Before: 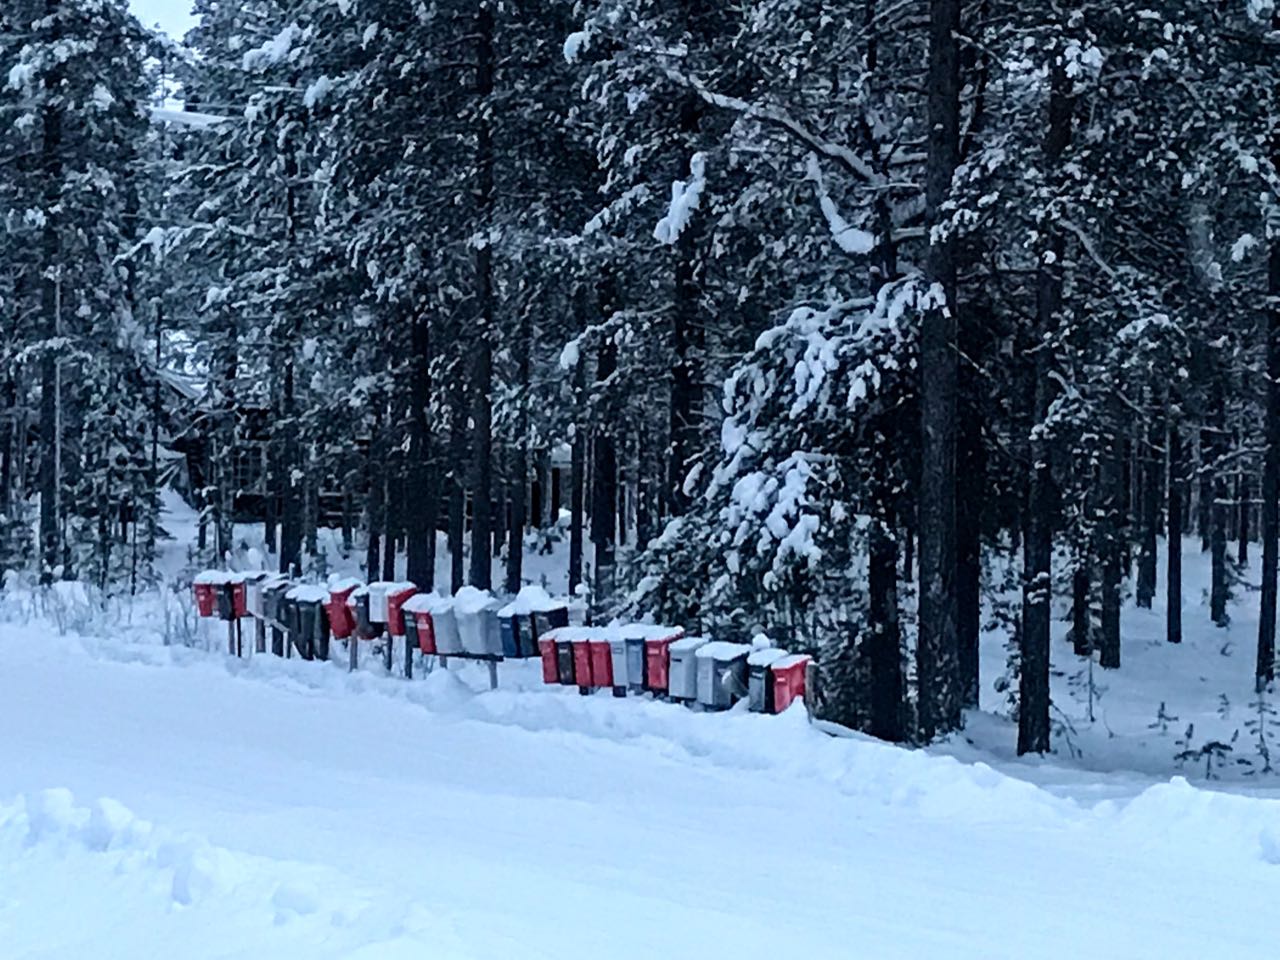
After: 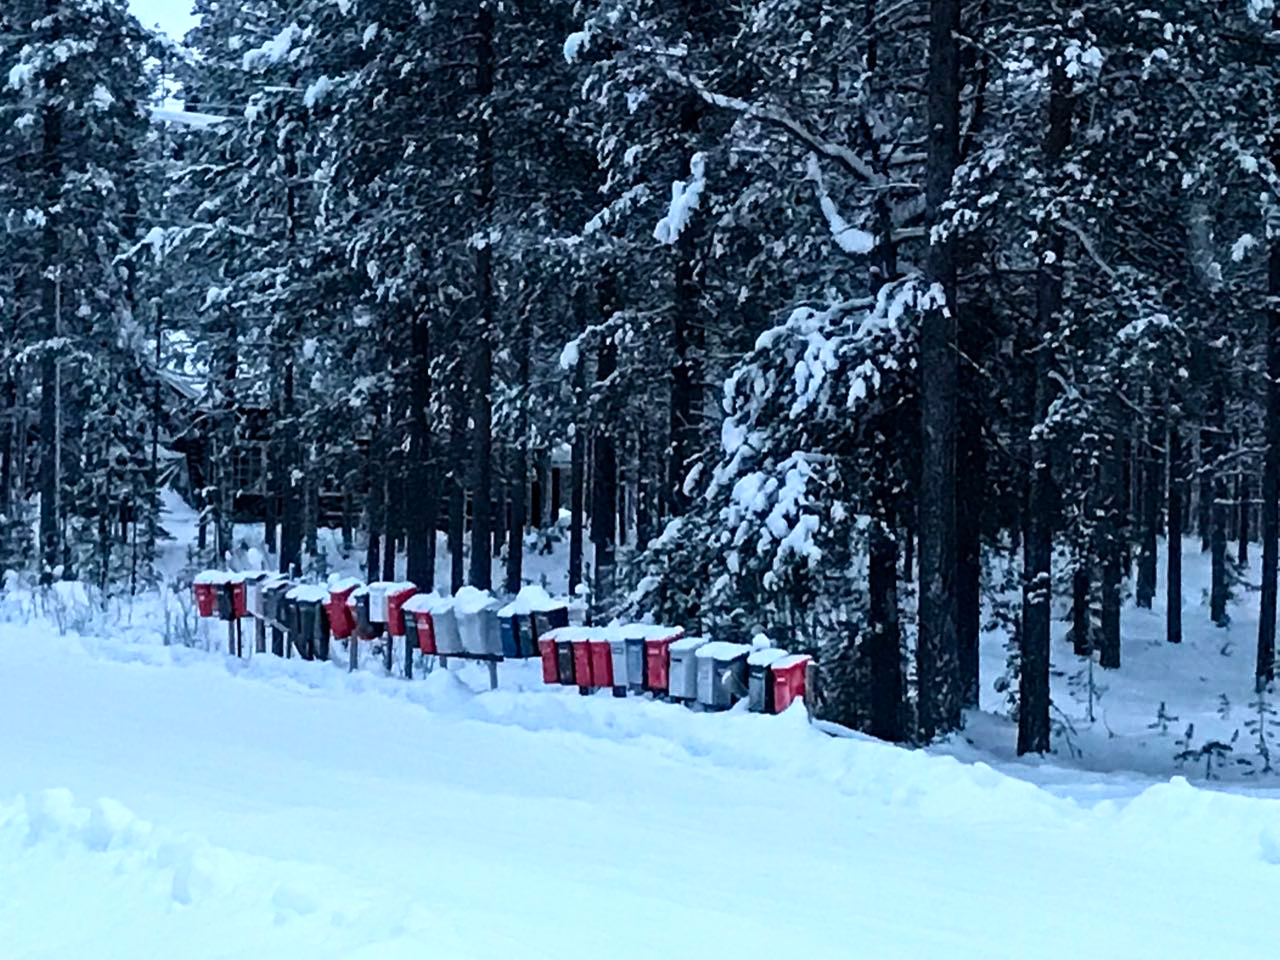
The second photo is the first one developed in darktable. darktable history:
color contrast: green-magenta contrast 1.2, blue-yellow contrast 1.2
base curve: curves: ch0 [(0, 0) (0.257, 0.25) (0.482, 0.586) (0.757, 0.871) (1, 1)]
